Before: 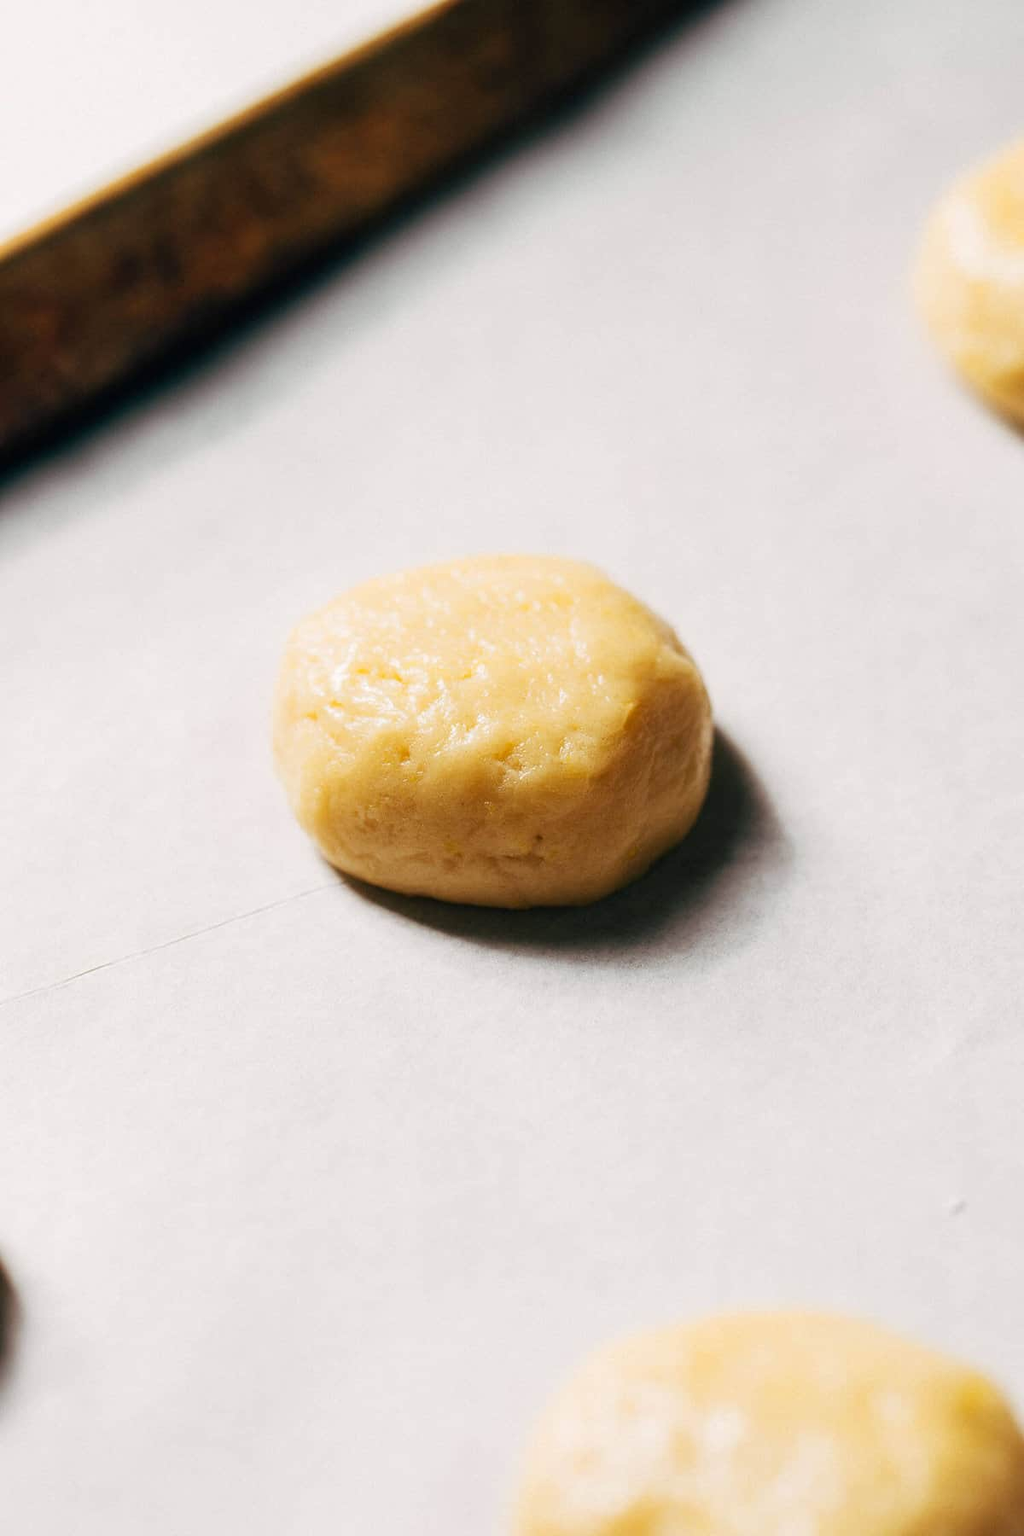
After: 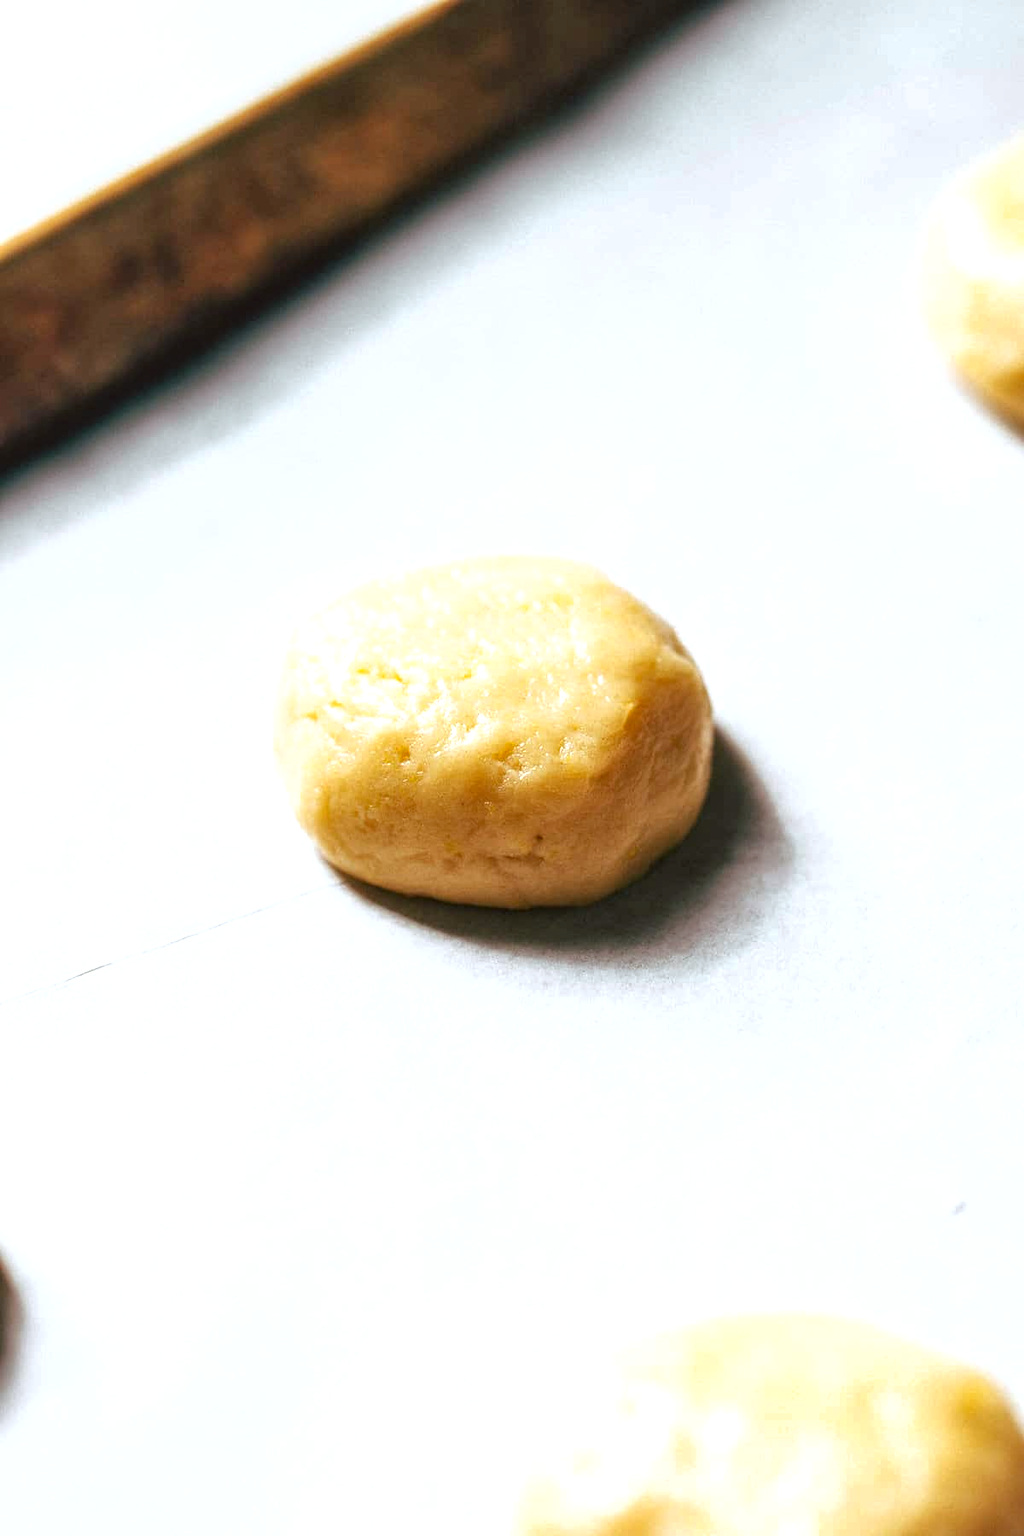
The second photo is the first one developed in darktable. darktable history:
local contrast: on, module defaults
color correction: highlights a* -3.56, highlights b* -6.85, shadows a* 3.14, shadows b* 5.59
exposure: exposure 0.6 EV, compensate highlight preservation false
shadows and highlights: shadows 25.88, white point adjustment -3.06, highlights -30.17
